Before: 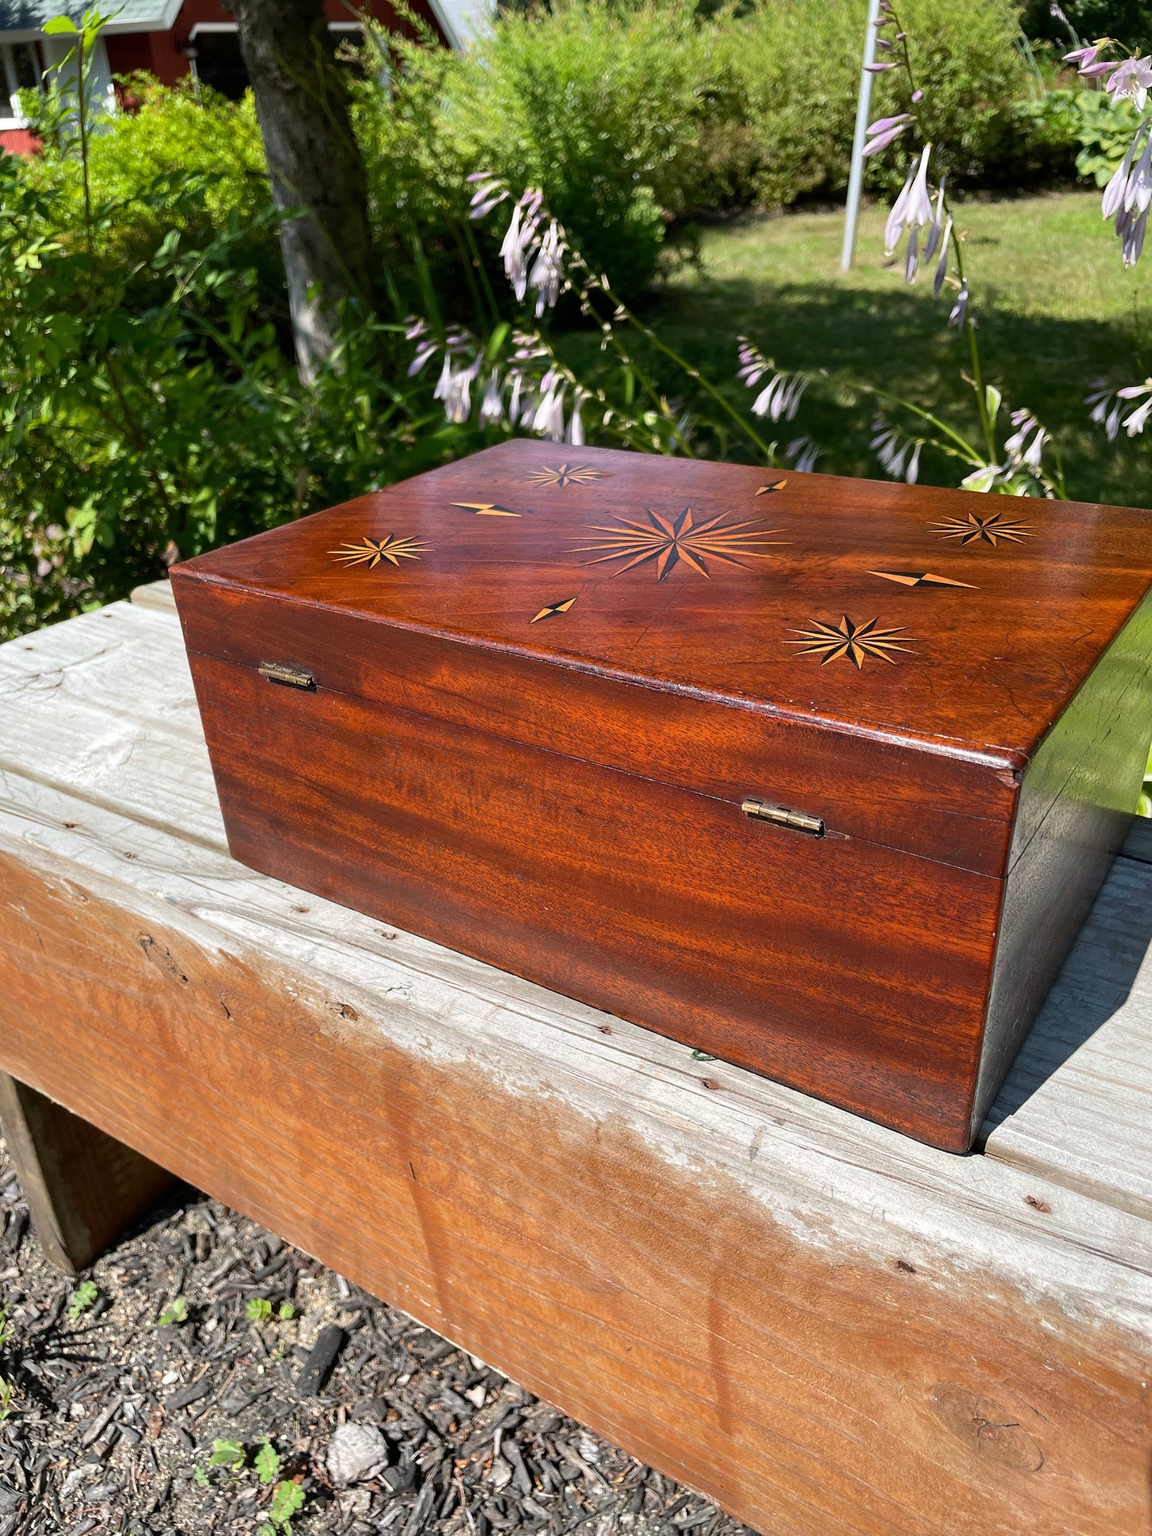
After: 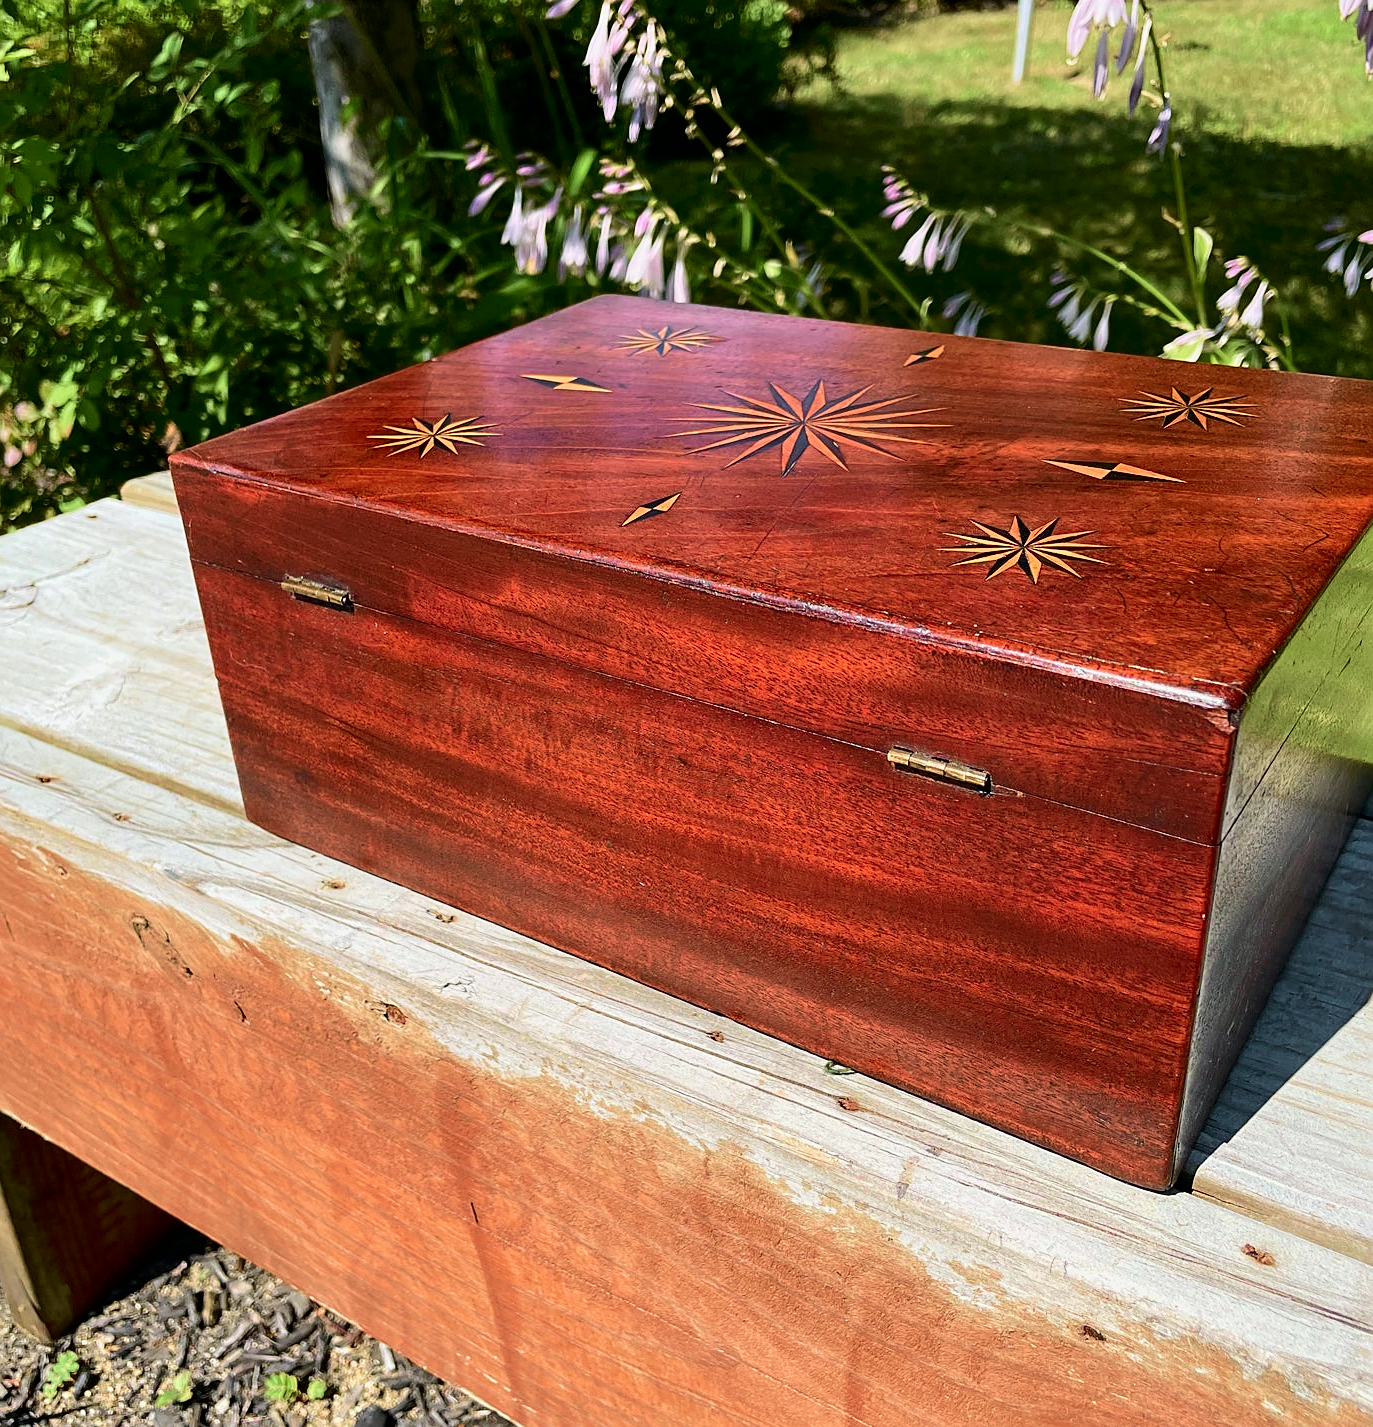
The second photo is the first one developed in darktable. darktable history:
crop and rotate: left 2.991%, top 13.302%, right 1.981%, bottom 12.636%
tone curve: curves: ch0 [(0, 0) (0.058, 0.027) (0.214, 0.183) (0.304, 0.288) (0.51, 0.549) (0.658, 0.7) (0.741, 0.775) (0.844, 0.866) (0.986, 0.957)]; ch1 [(0, 0) (0.172, 0.123) (0.312, 0.296) (0.437, 0.429) (0.471, 0.469) (0.502, 0.5) (0.513, 0.515) (0.572, 0.603) (0.617, 0.653) (0.68, 0.724) (0.889, 0.924) (1, 1)]; ch2 [(0, 0) (0.411, 0.424) (0.489, 0.49) (0.502, 0.5) (0.517, 0.519) (0.549, 0.578) (0.604, 0.628) (0.693, 0.686) (1, 1)], color space Lab, independent channels, preserve colors none
sharpen: on, module defaults
velvia: on, module defaults
